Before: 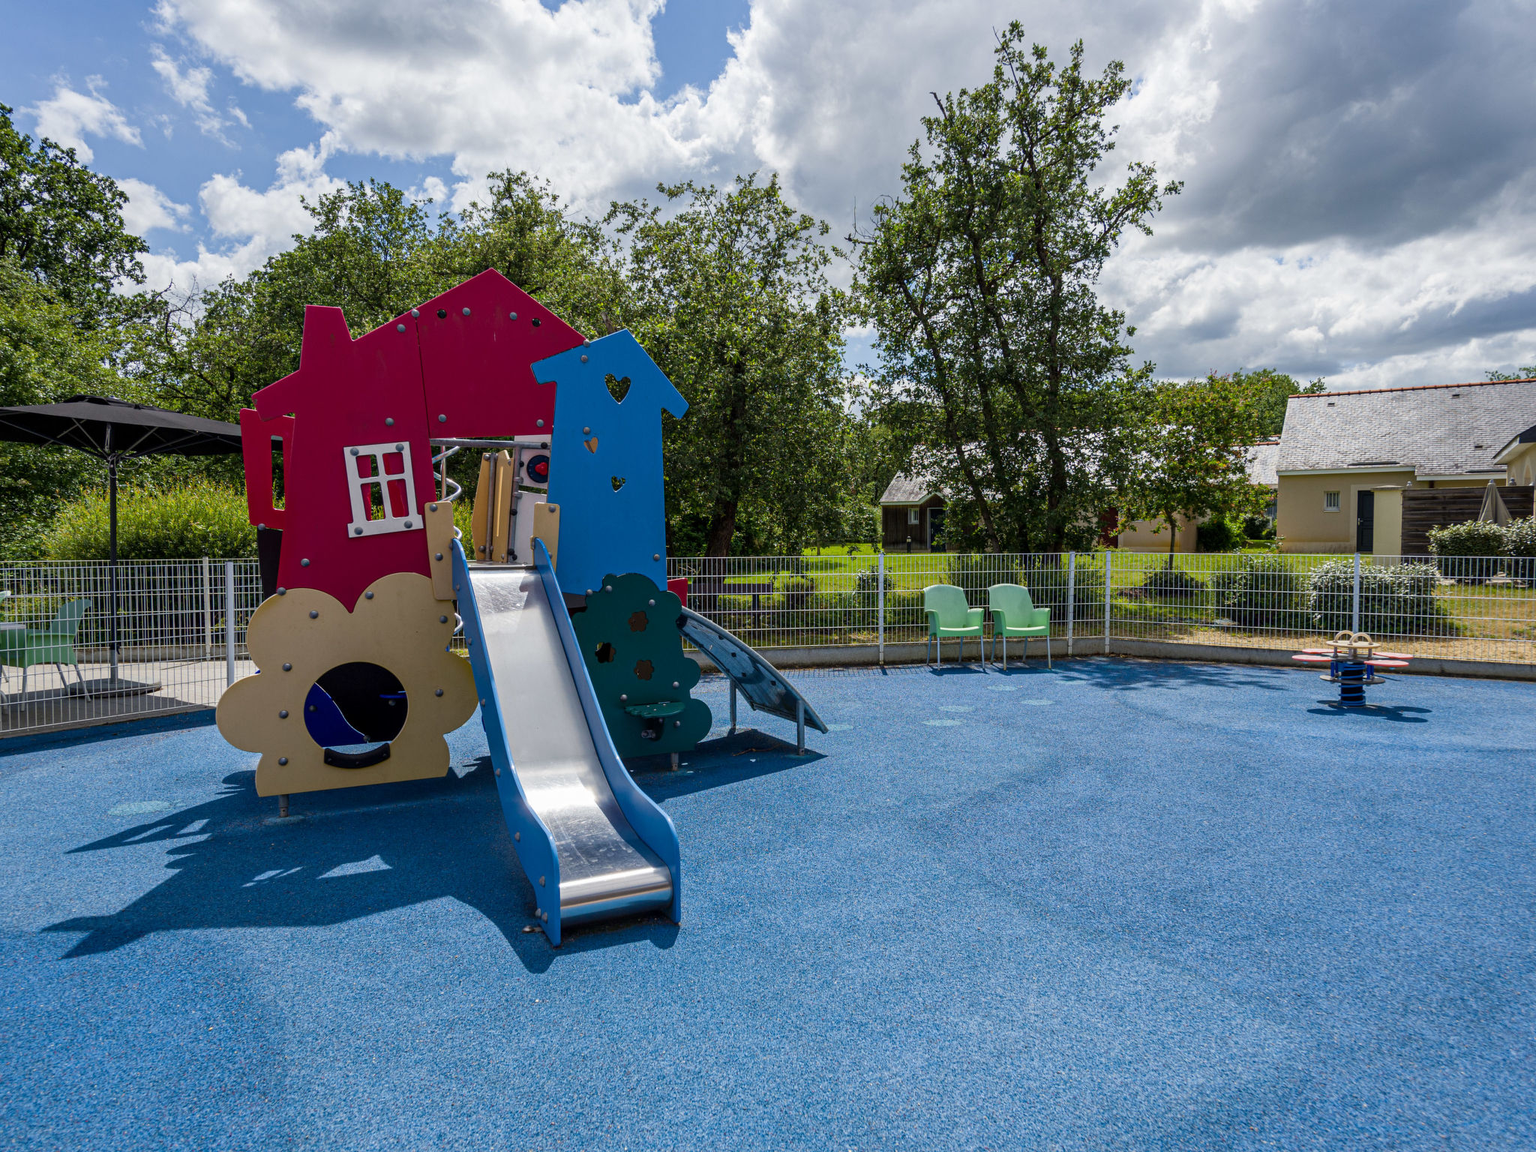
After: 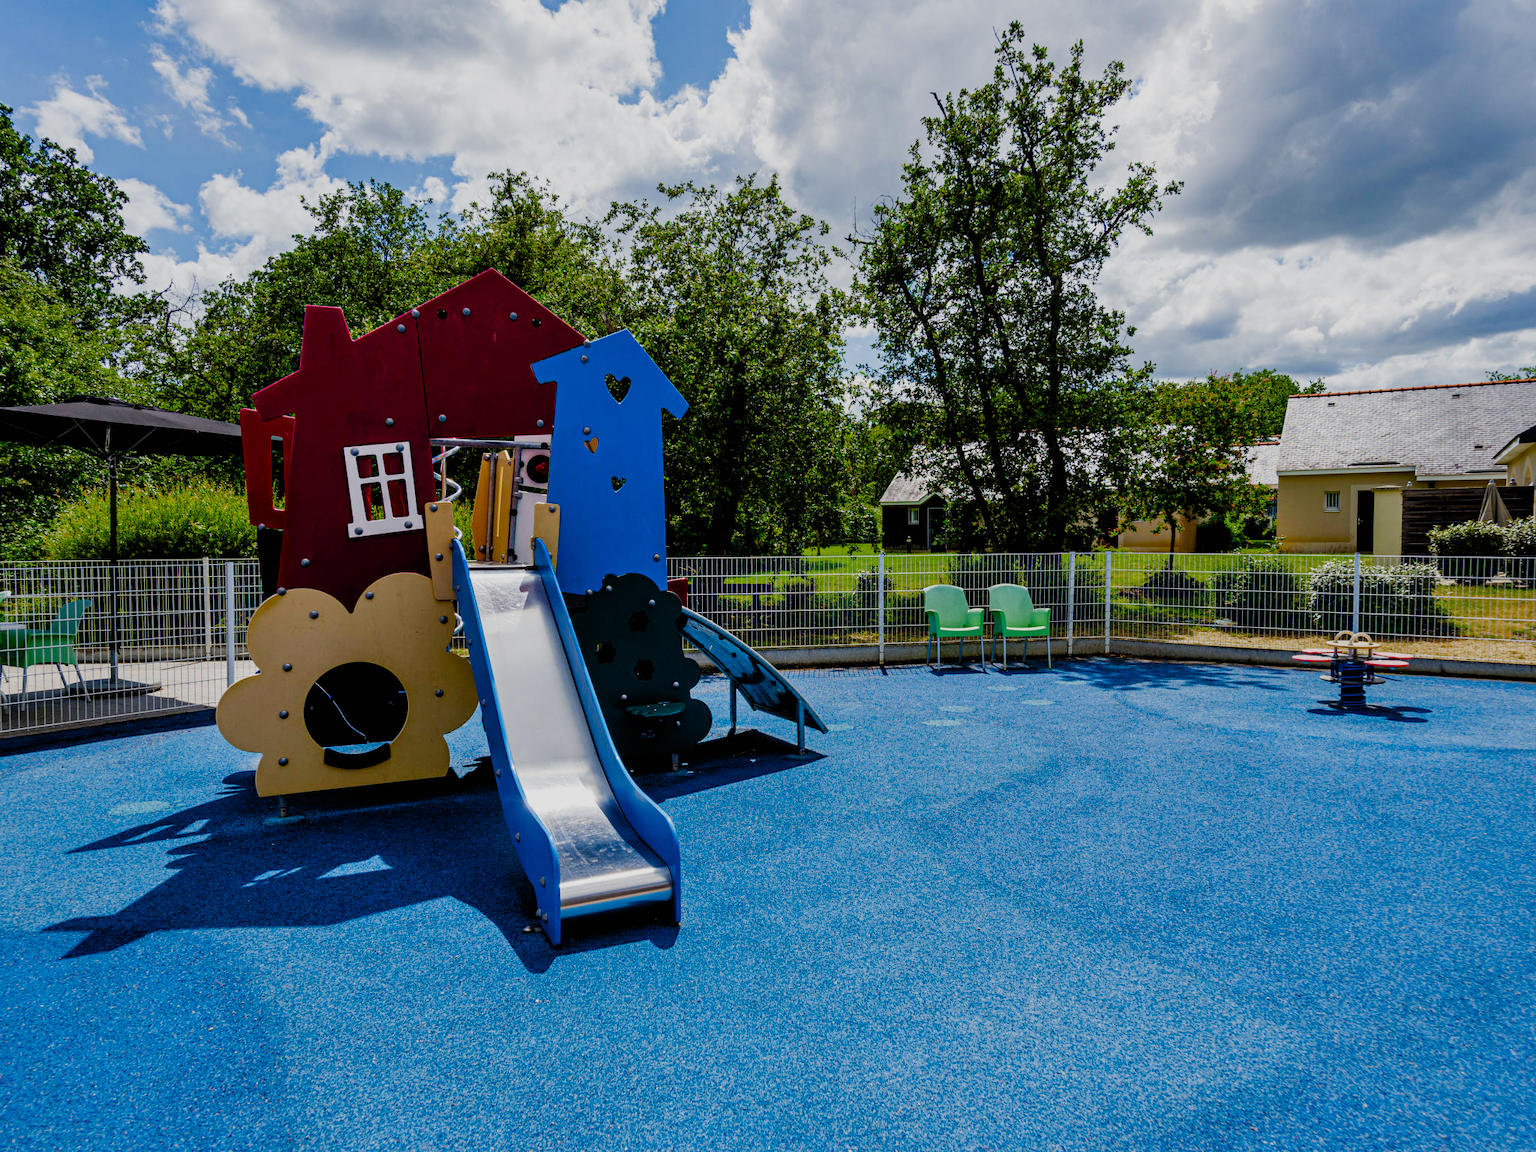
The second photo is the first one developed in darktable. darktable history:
filmic rgb: black relative exposure -5.03 EV, white relative exposure 3.97 EV, hardness 2.9, contrast 1.198, preserve chrominance no, color science v3 (2019), use custom middle-gray values true
color zones: curves: ch0 [(0, 0.425) (0.143, 0.422) (0.286, 0.42) (0.429, 0.419) (0.571, 0.419) (0.714, 0.42) (0.857, 0.422) (1, 0.425)]; ch1 [(0, 0.666) (0.143, 0.669) (0.286, 0.671) (0.429, 0.67) (0.571, 0.67) (0.714, 0.67) (0.857, 0.67) (1, 0.666)]
shadows and highlights: shadows 36.48, highlights -27.1, highlights color adjustment 55.21%, soften with gaussian
